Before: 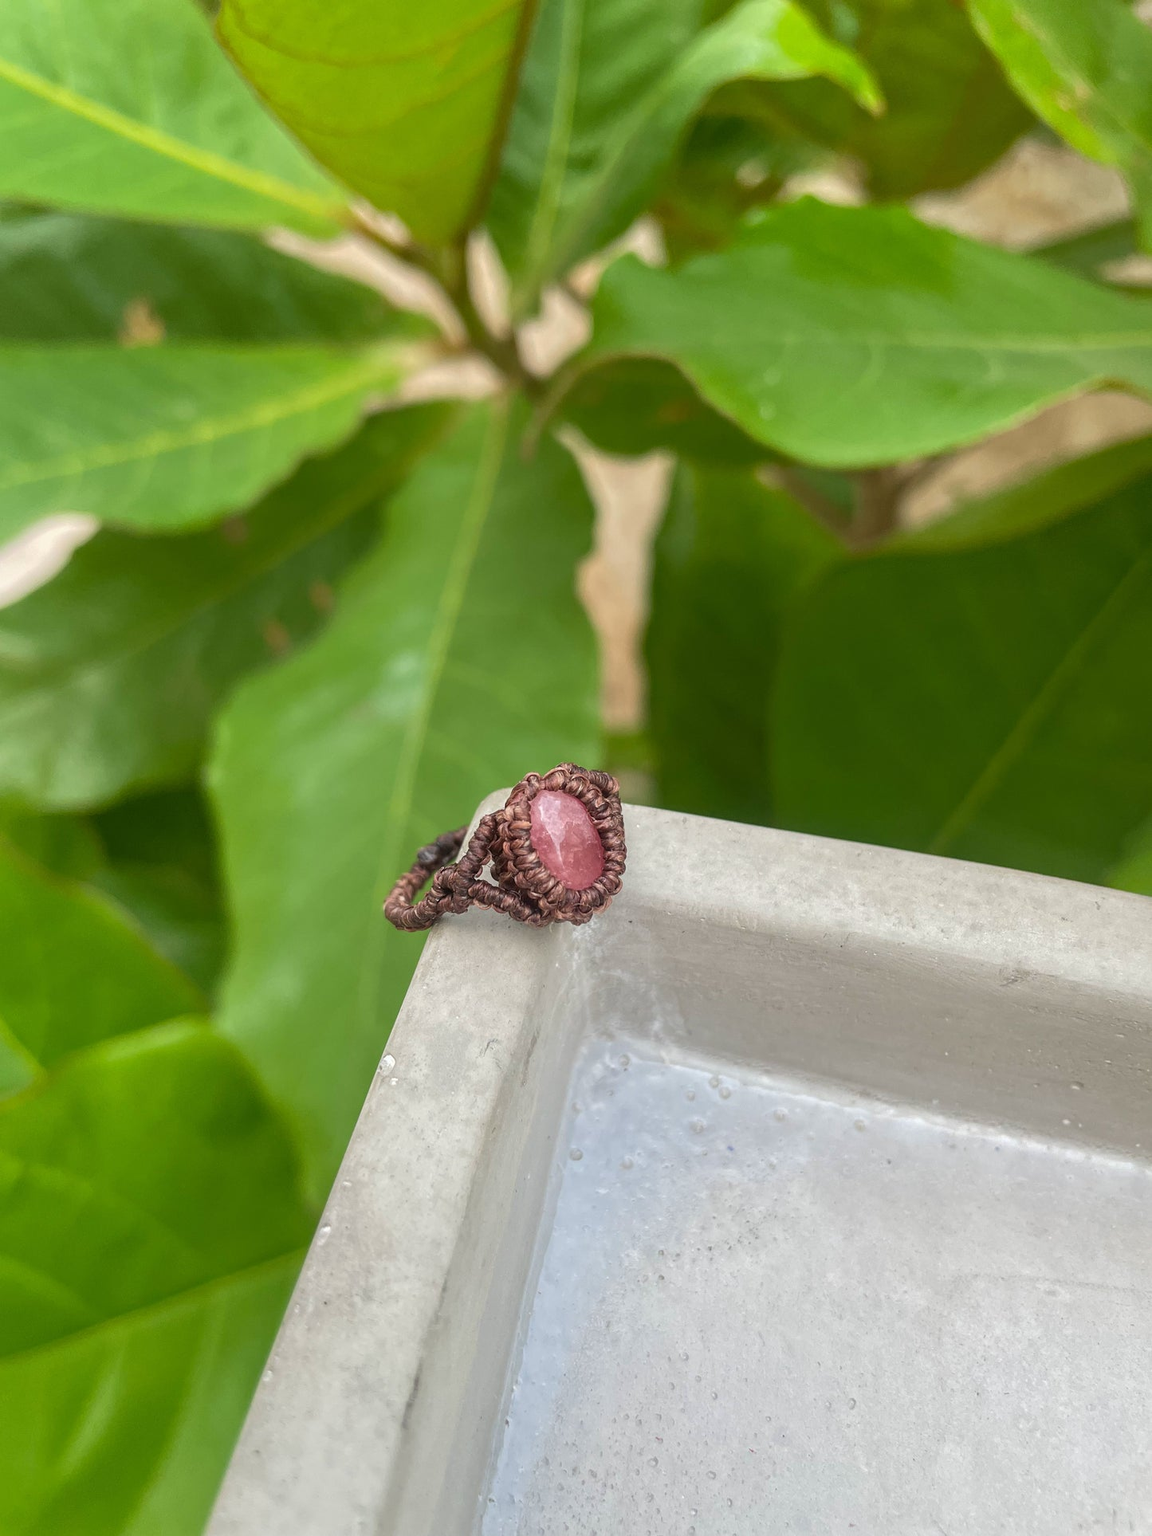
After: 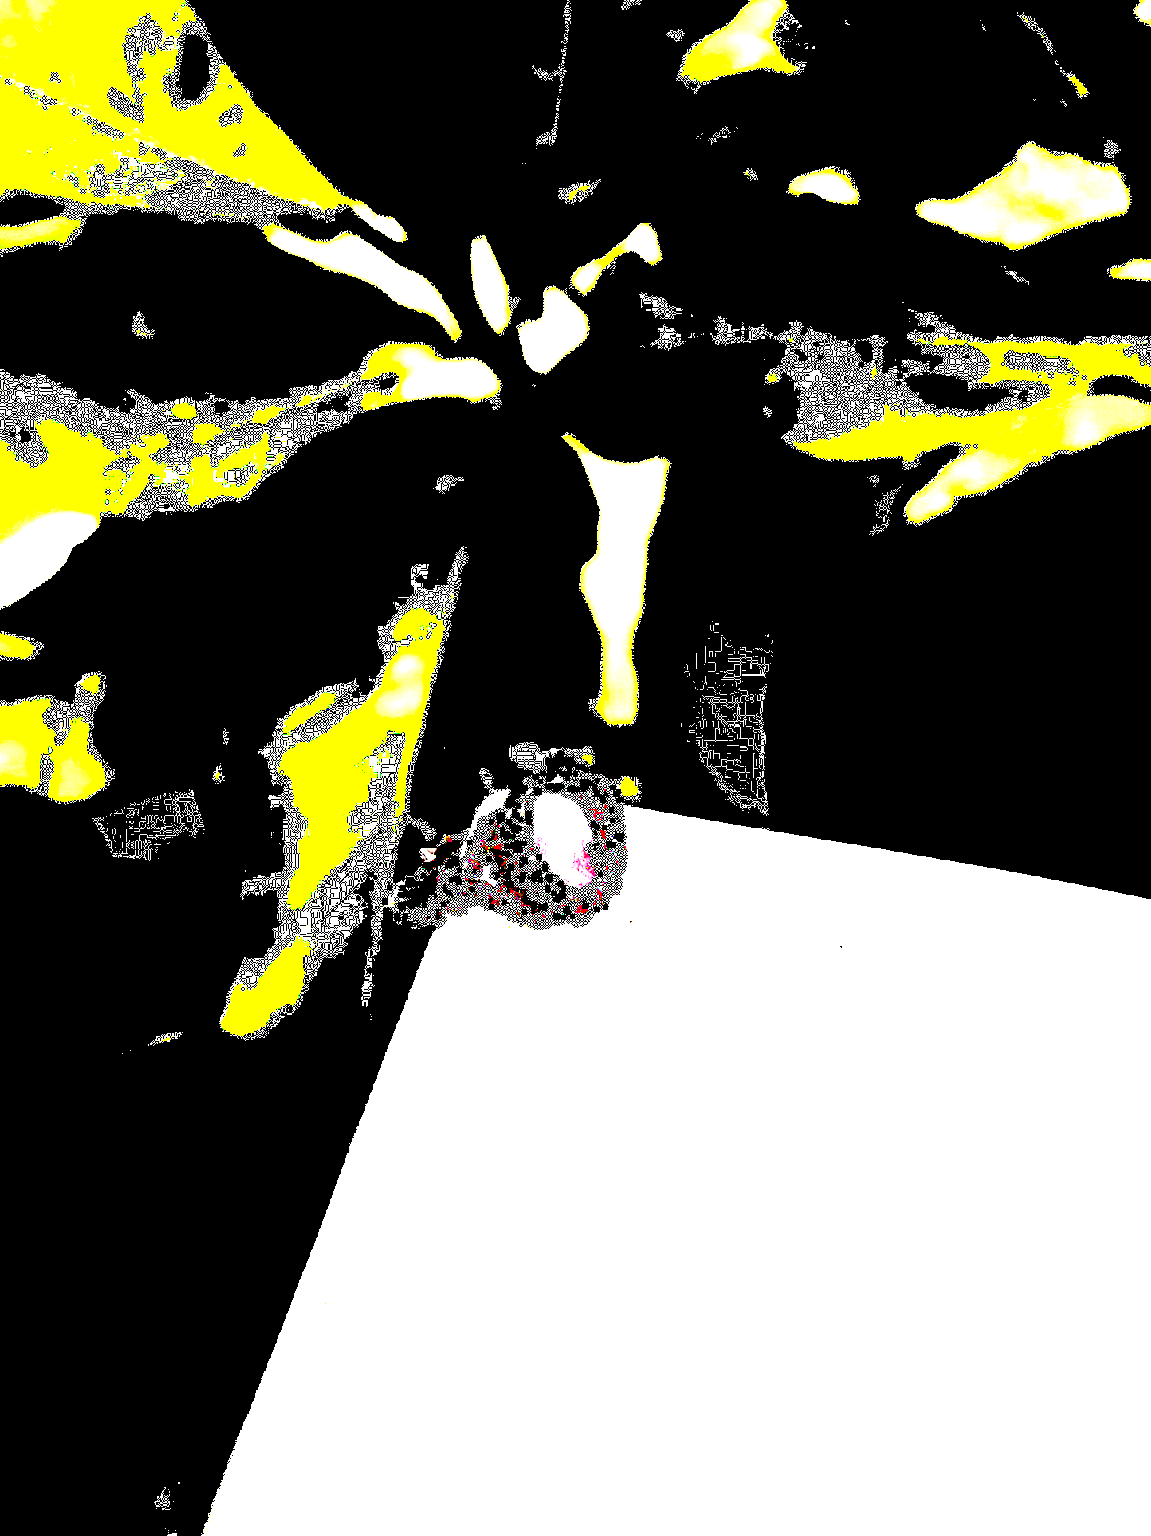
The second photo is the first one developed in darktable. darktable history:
exposure: black level correction 0.099, exposure 2.916 EV, compensate highlight preservation false
color zones: curves: ch0 [(0.203, 0.433) (0.607, 0.517) (0.697, 0.696) (0.705, 0.897)]
